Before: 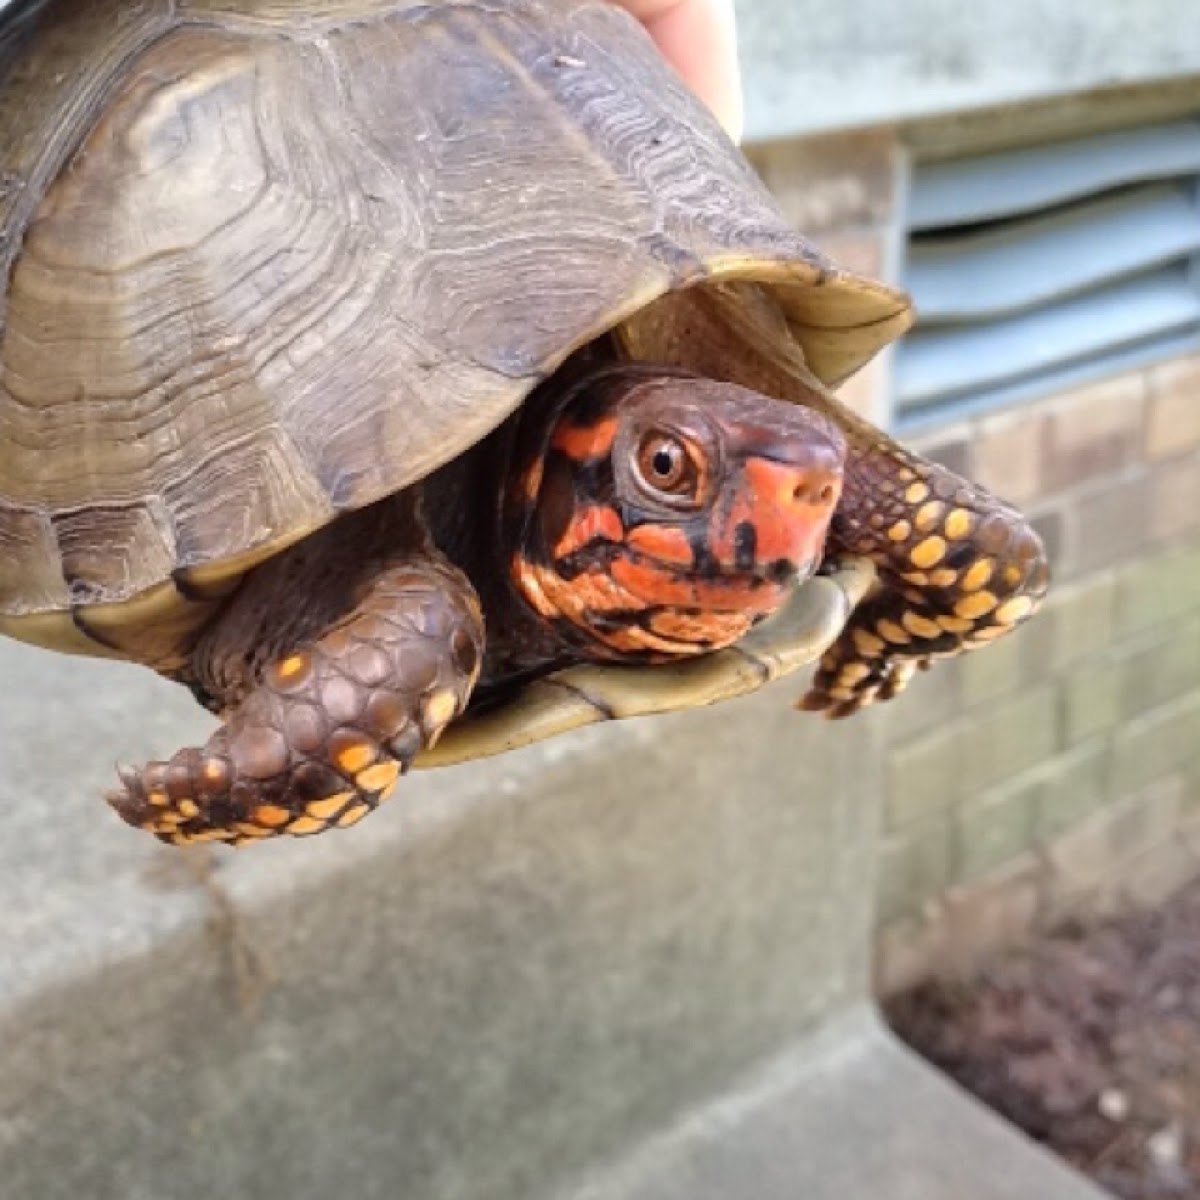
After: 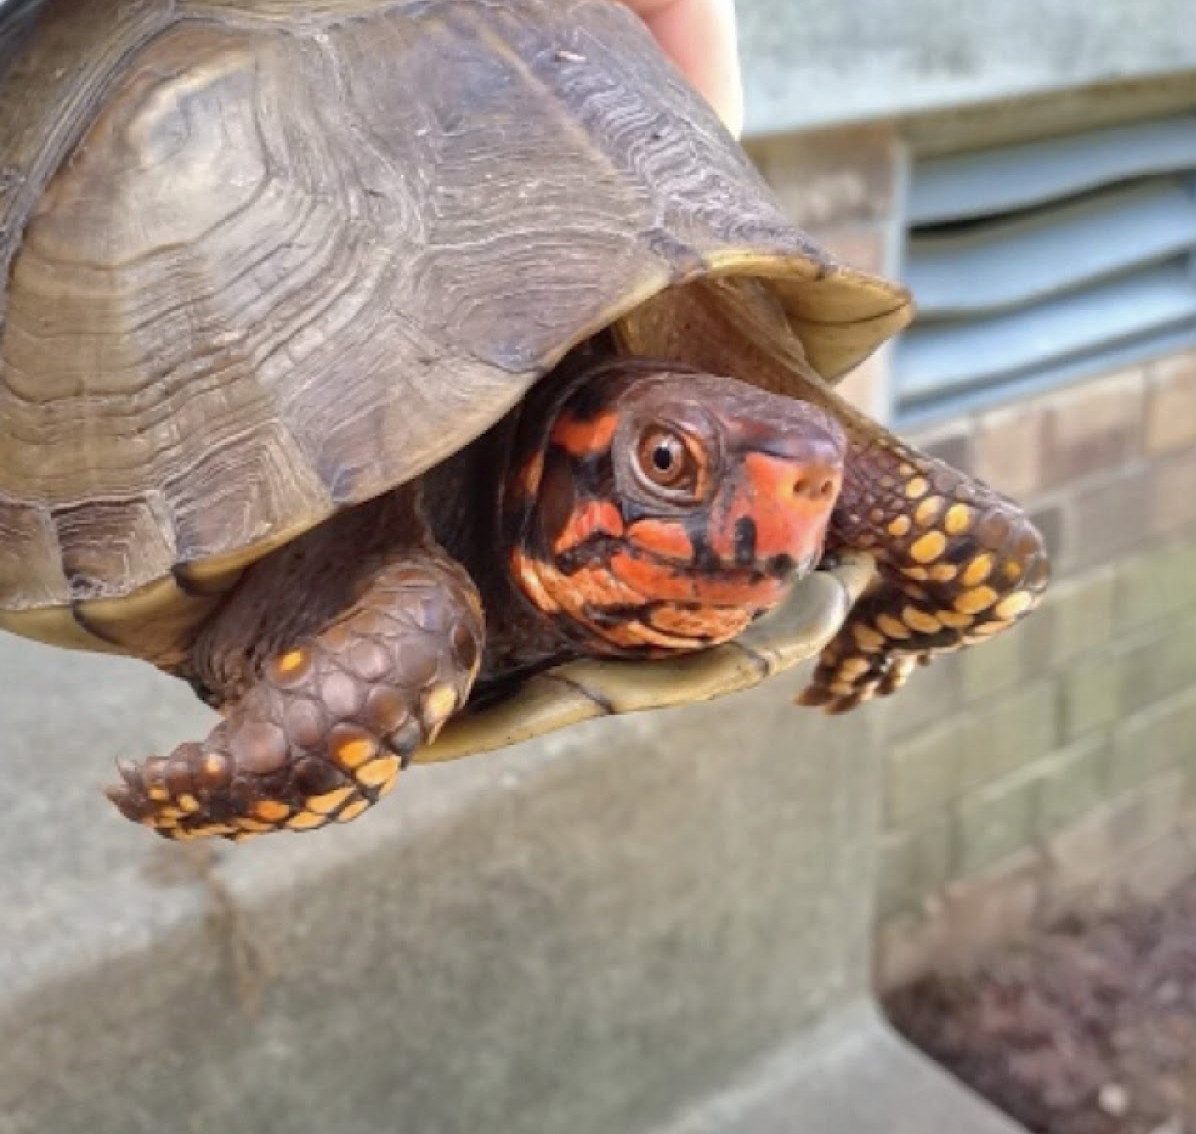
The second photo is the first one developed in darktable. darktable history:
shadows and highlights: on, module defaults
contrast brightness saturation: saturation -0.05
exposure: compensate highlight preservation false
crop: top 0.448%, right 0.264%, bottom 5.045%
